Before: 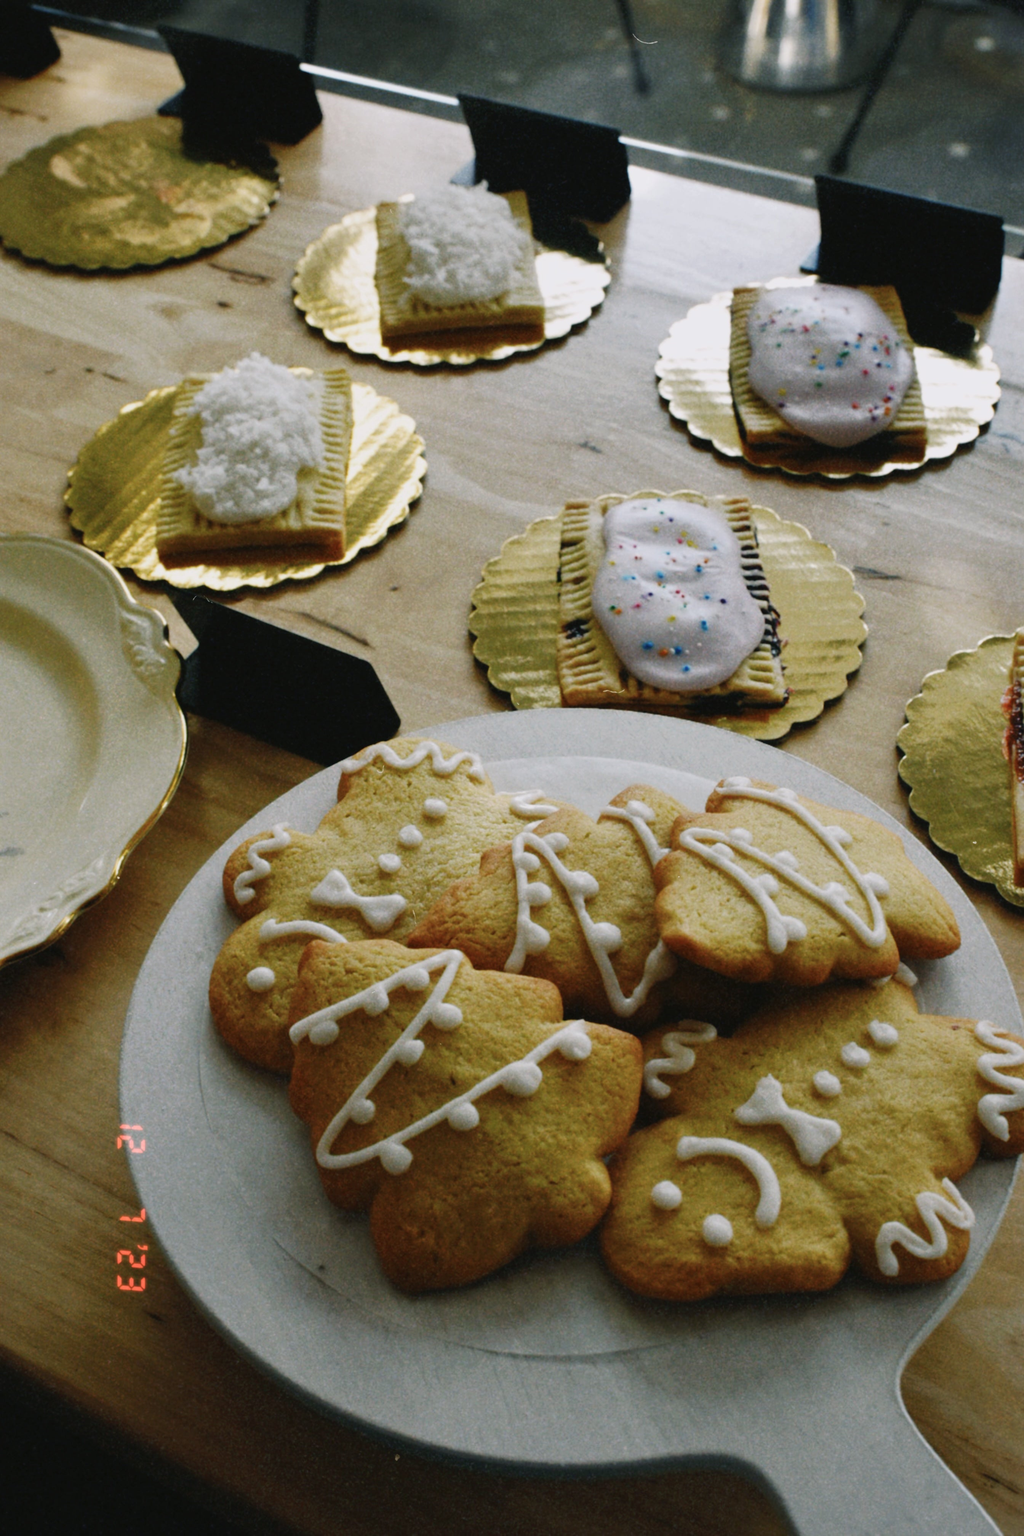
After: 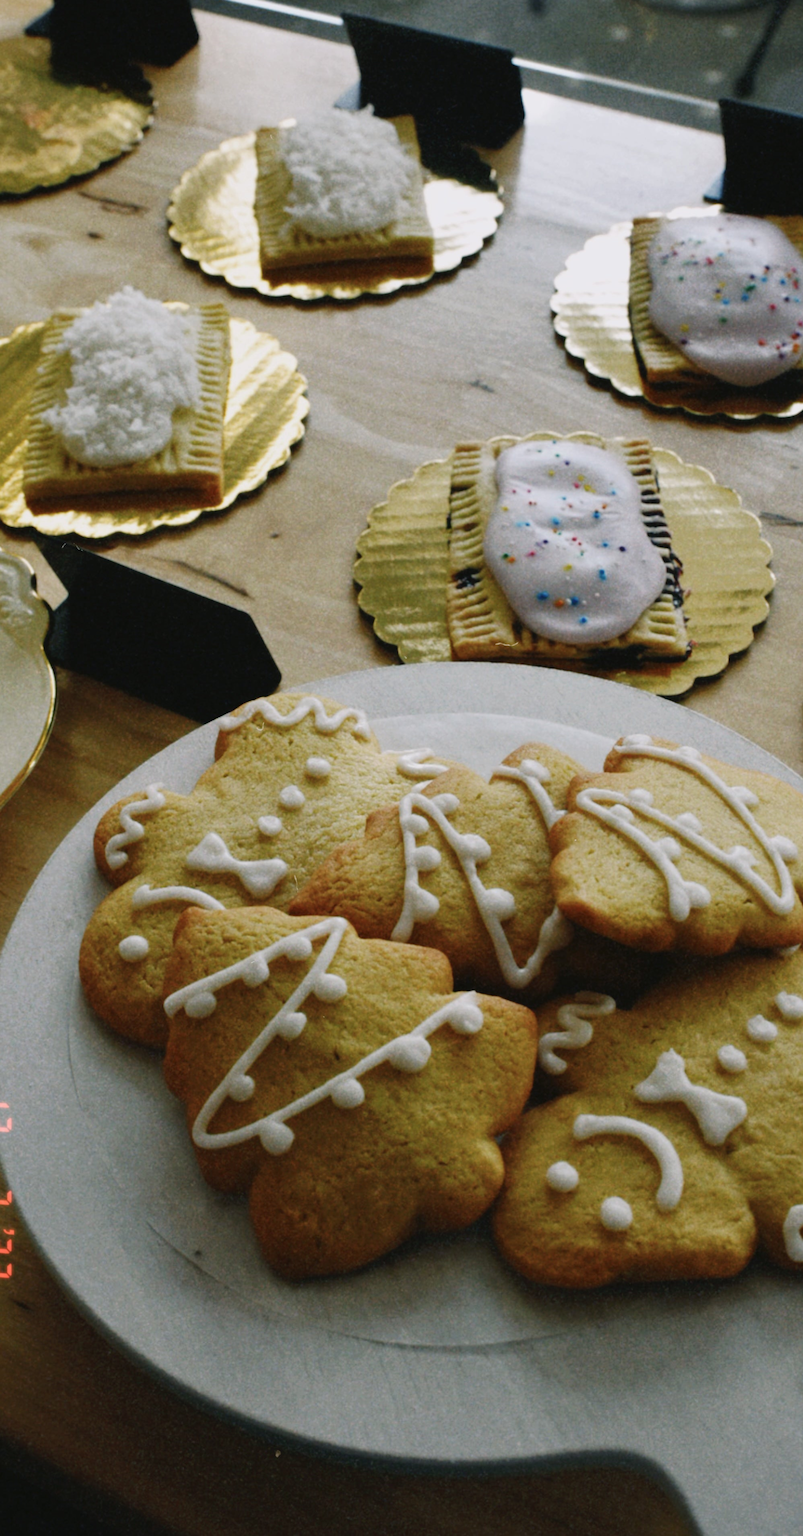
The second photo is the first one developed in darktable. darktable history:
crop and rotate: left 13.144%, top 5.343%, right 12.564%
